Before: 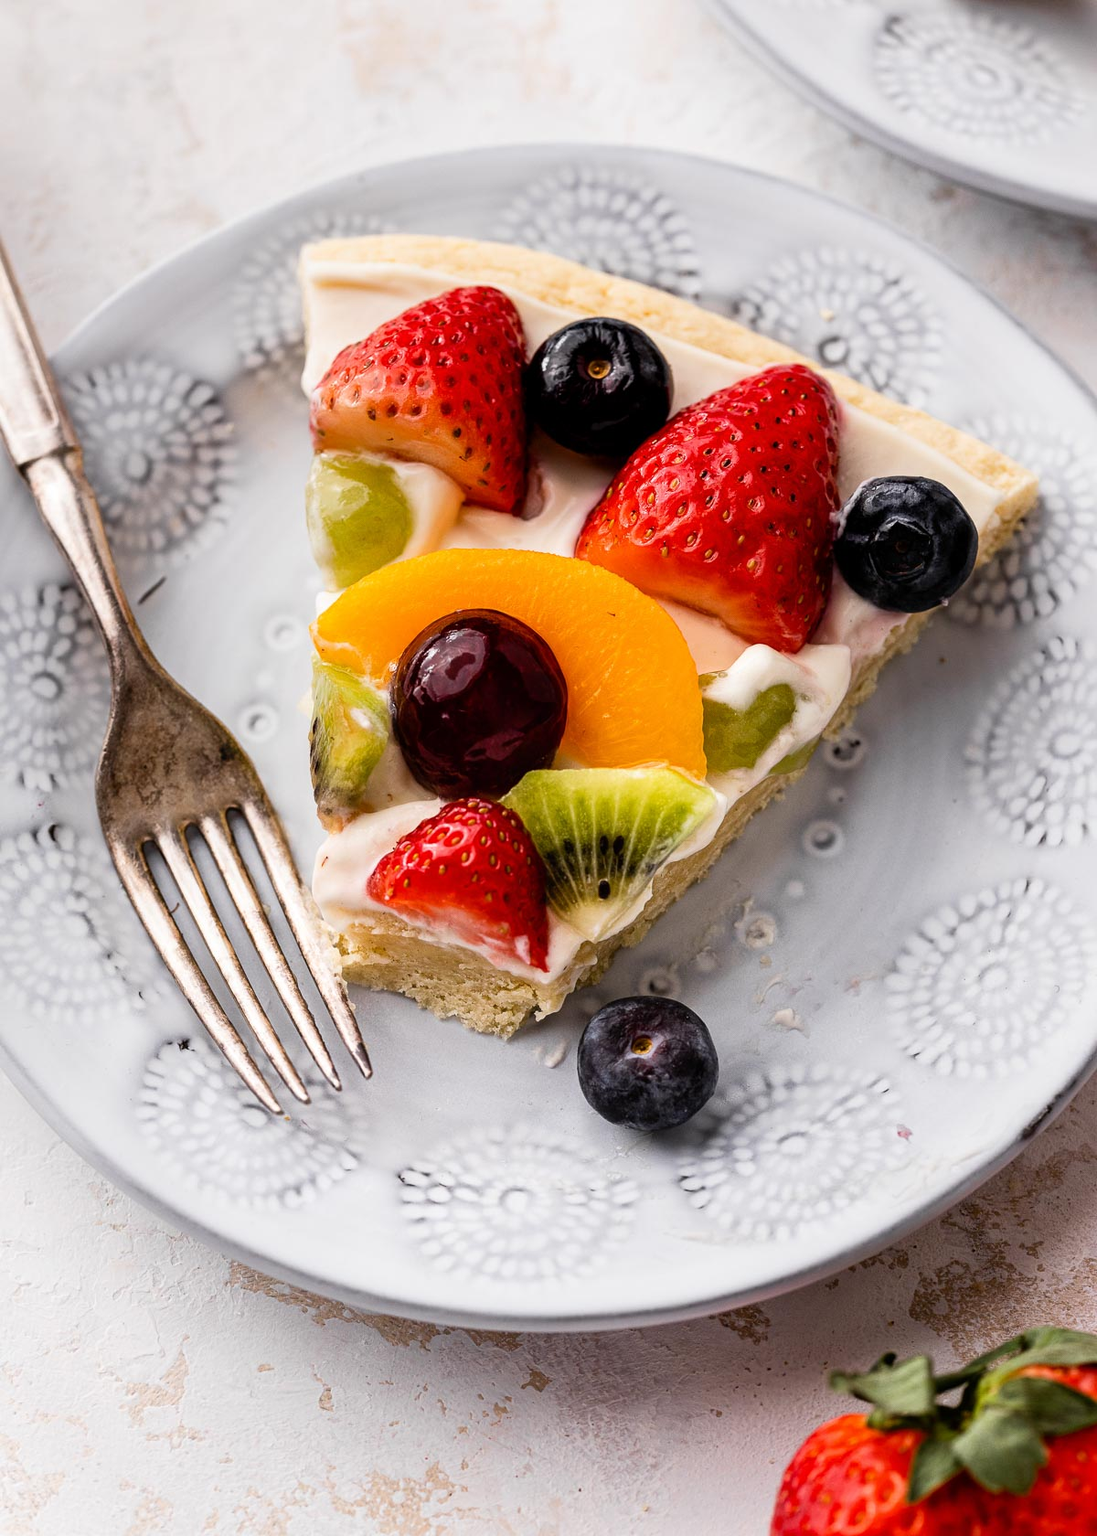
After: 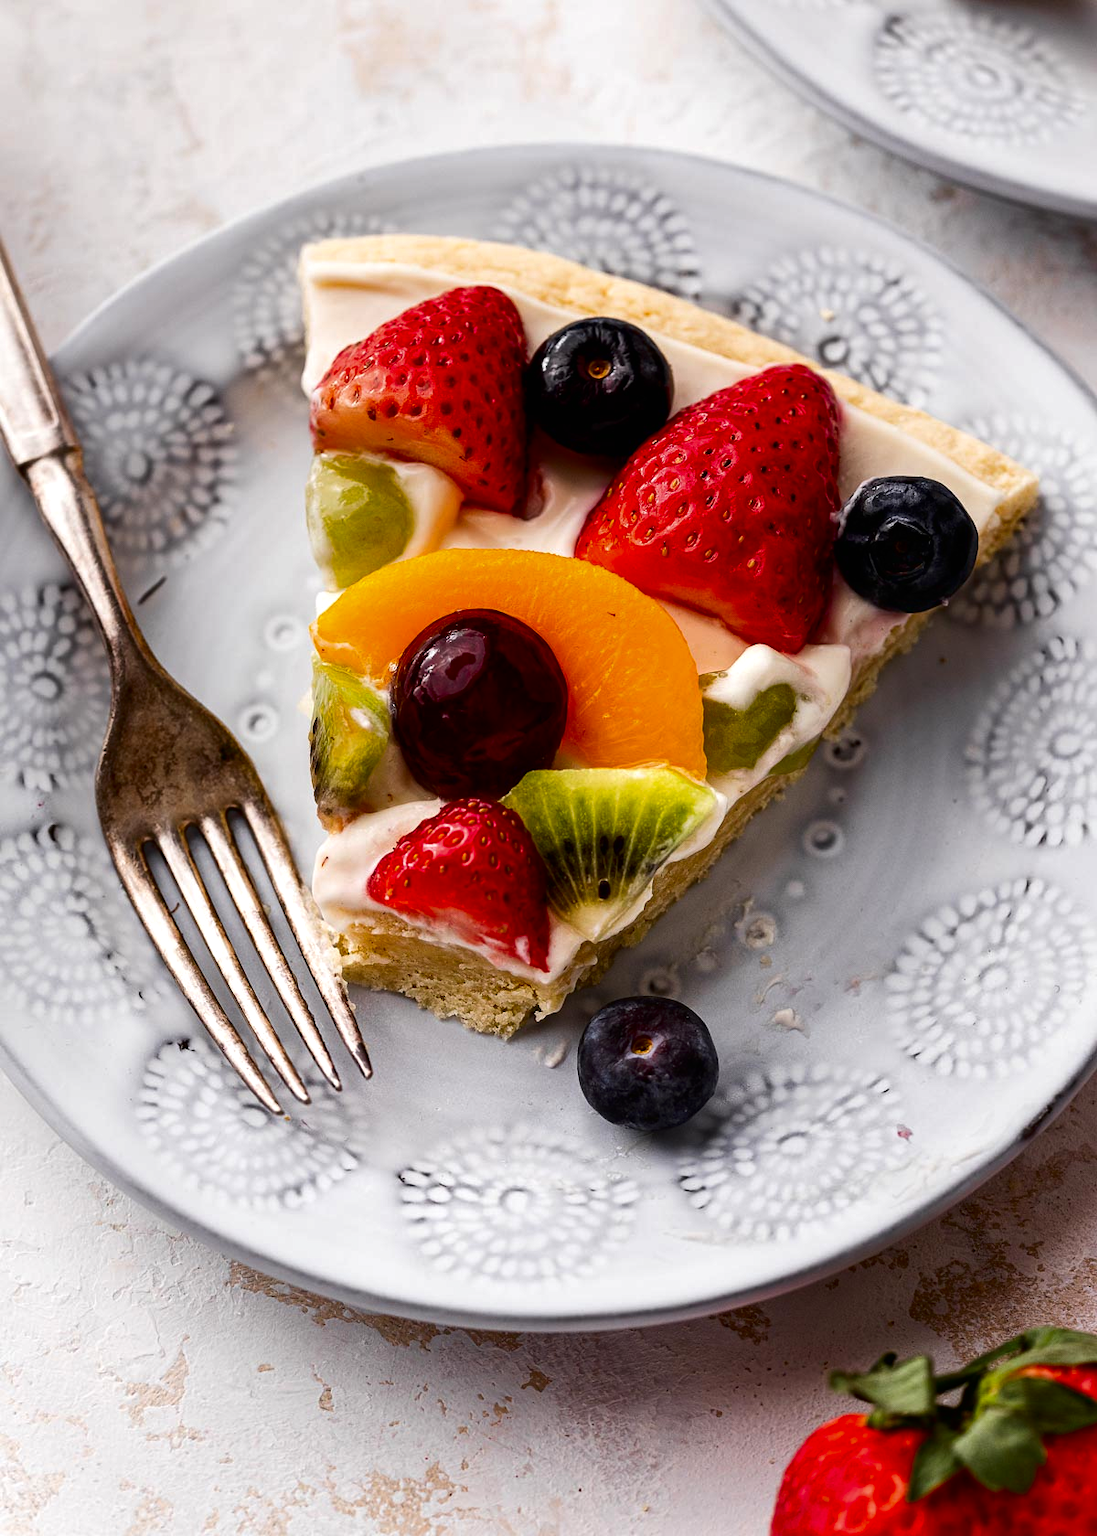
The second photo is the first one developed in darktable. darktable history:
contrast brightness saturation: brightness -0.253, saturation 0.201
color balance rgb: global offset › luminance 0.247%, global offset › hue 171.15°, perceptual saturation grading › global saturation -3.514%, perceptual saturation grading › shadows -1.698%, perceptual brilliance grading › global brilliance 2.975%
